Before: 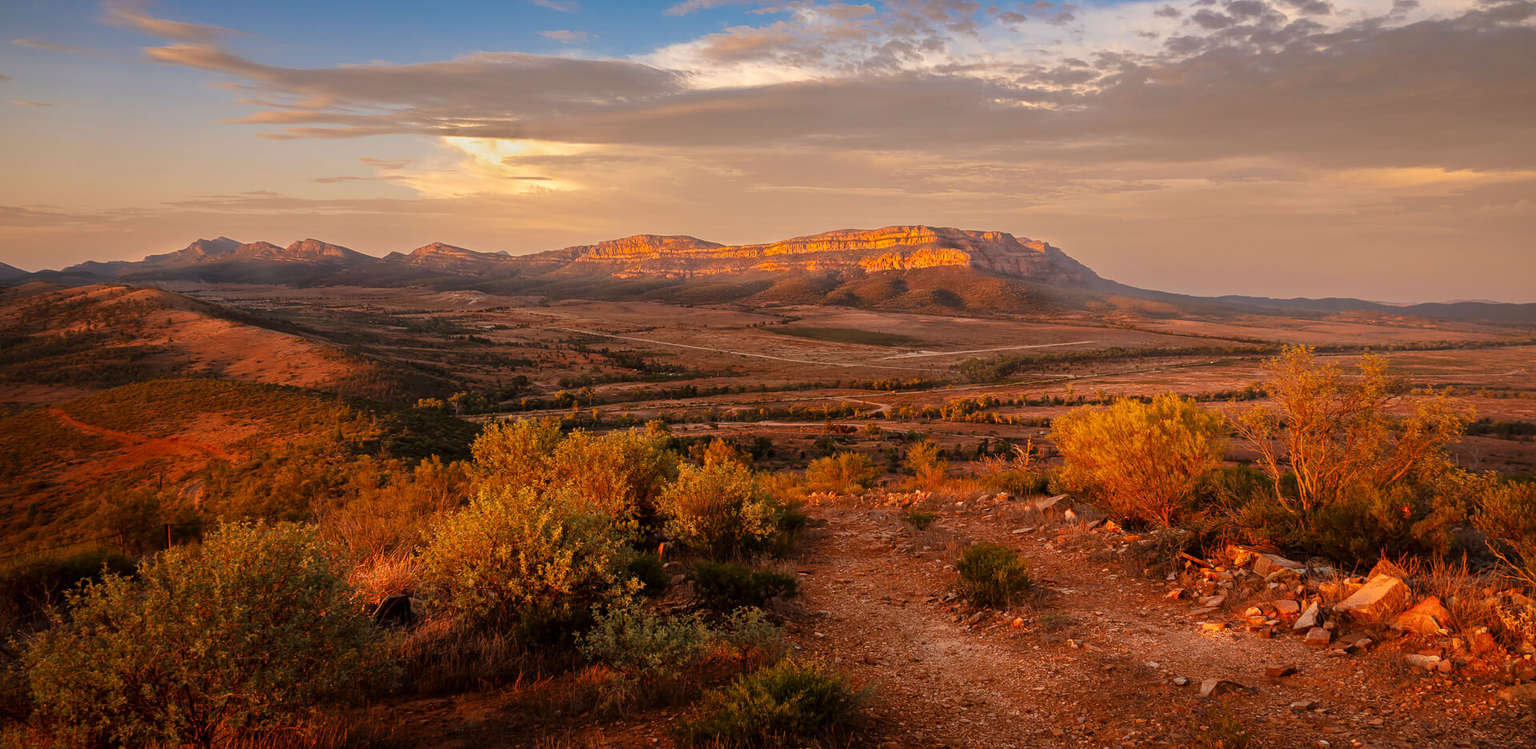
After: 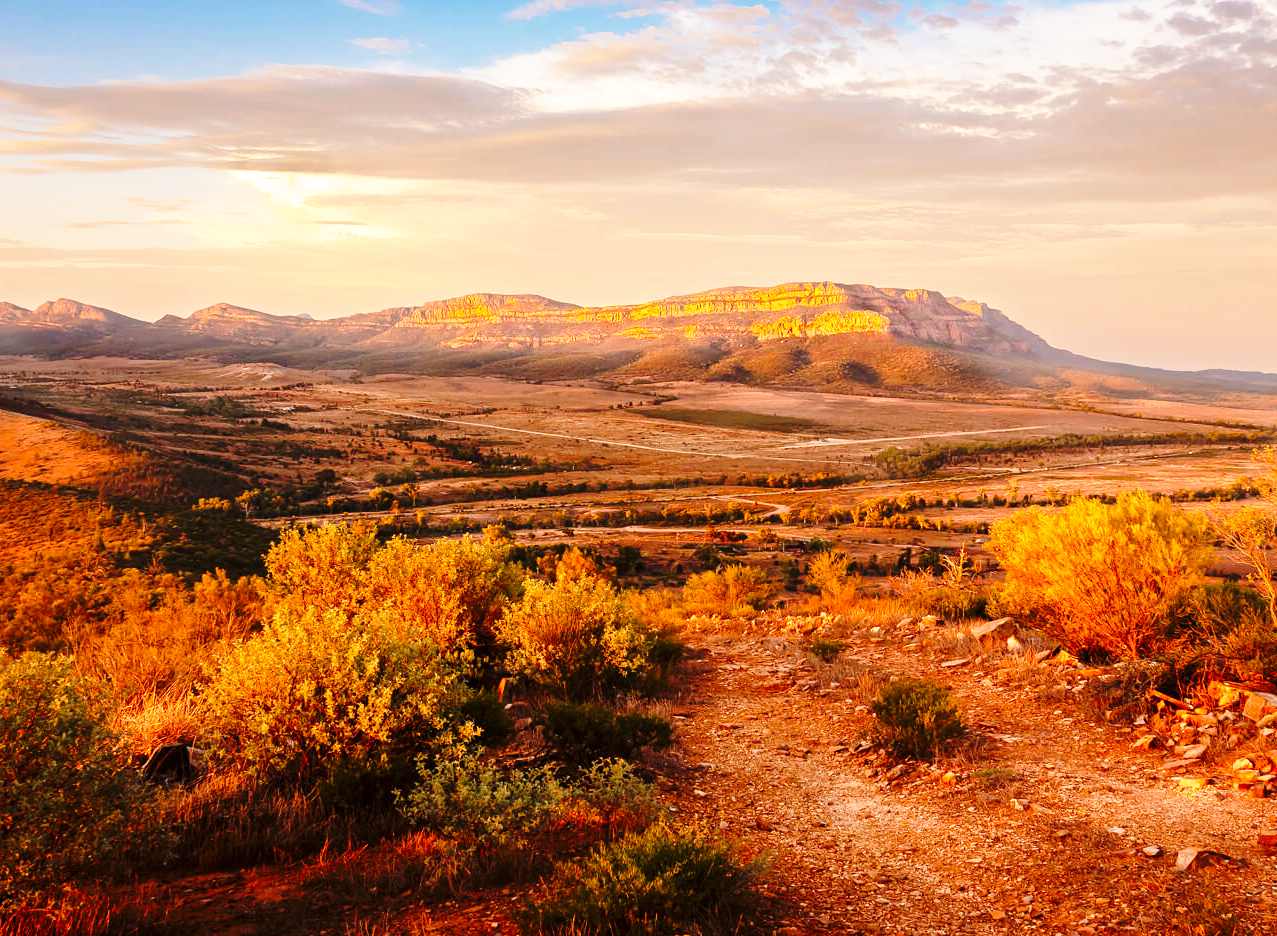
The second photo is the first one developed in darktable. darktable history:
crop: left 16.899%, right 16.556%
base curve: curves: ch0 [(0, 0) (0.028, 0.03) (0.105, 0.232) (0.387, 0.748) (0.754, 0.968) (1, 1)], fusion 1, exposure shift 0.576, preserve colors none
